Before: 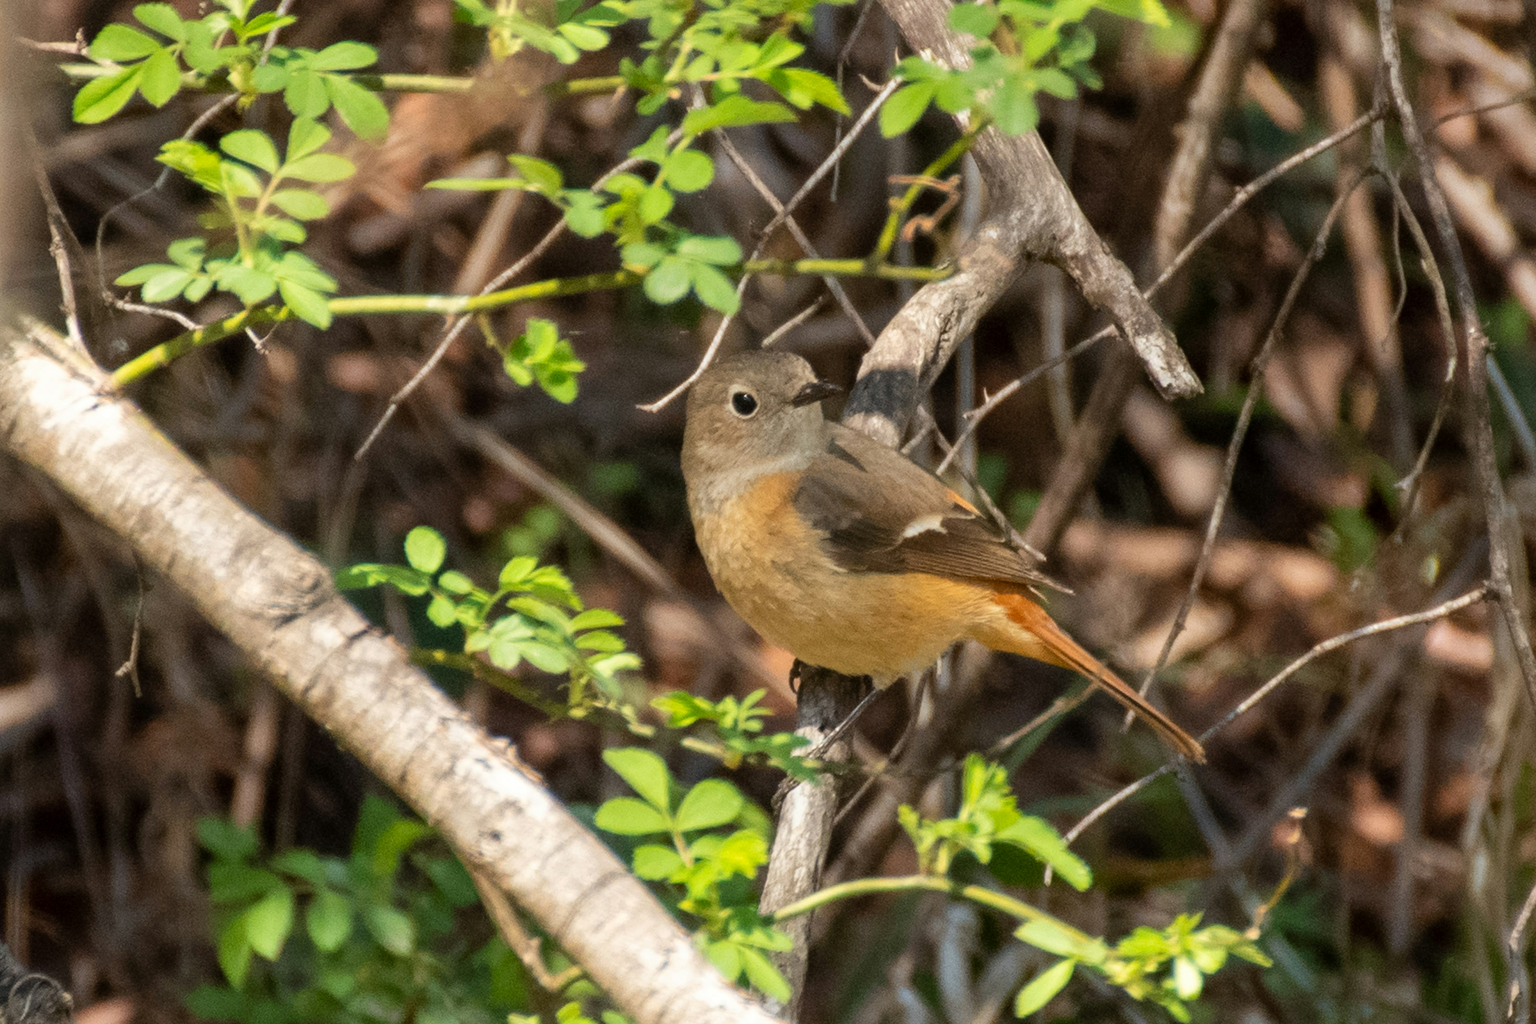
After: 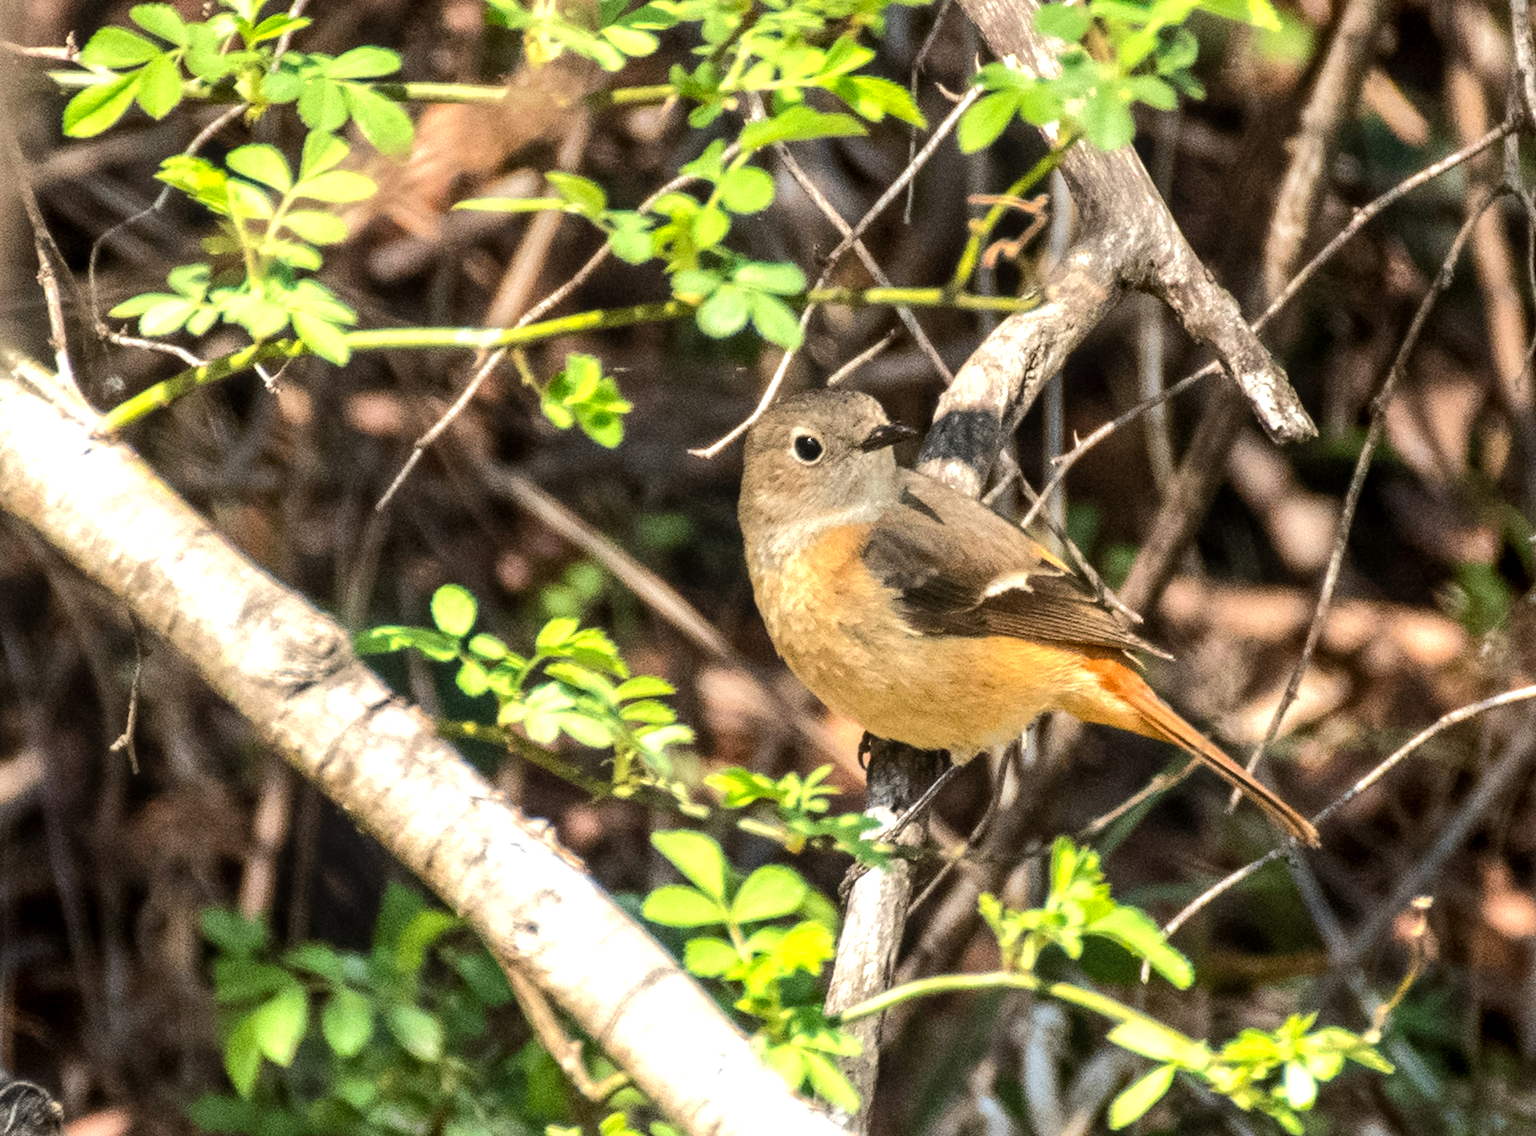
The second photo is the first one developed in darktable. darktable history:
exposure: exposure 0.207 EV, compensate highlight preservation false
local contrast: on, module defaults
crop and rotate: left 1.088%, right 8.807%
base curve: curves: ch0 [(0, 0) (0.262, 0.32) (0.722, 0.705) (1, 1)]
tone equalizer: -8 EV -0.75 EV, -7 EV -0.7 EV, -6 EV -0.6 EV, -5 EV -0.4 EV, -3 EV 0.4 EV, -2 EV 0.6 EV, -1 EV 0.7 EV, +0 EV 0.75 EV, edges refinement/feathering 500, mask exposure compensation -1.57 EV, preserve details no
